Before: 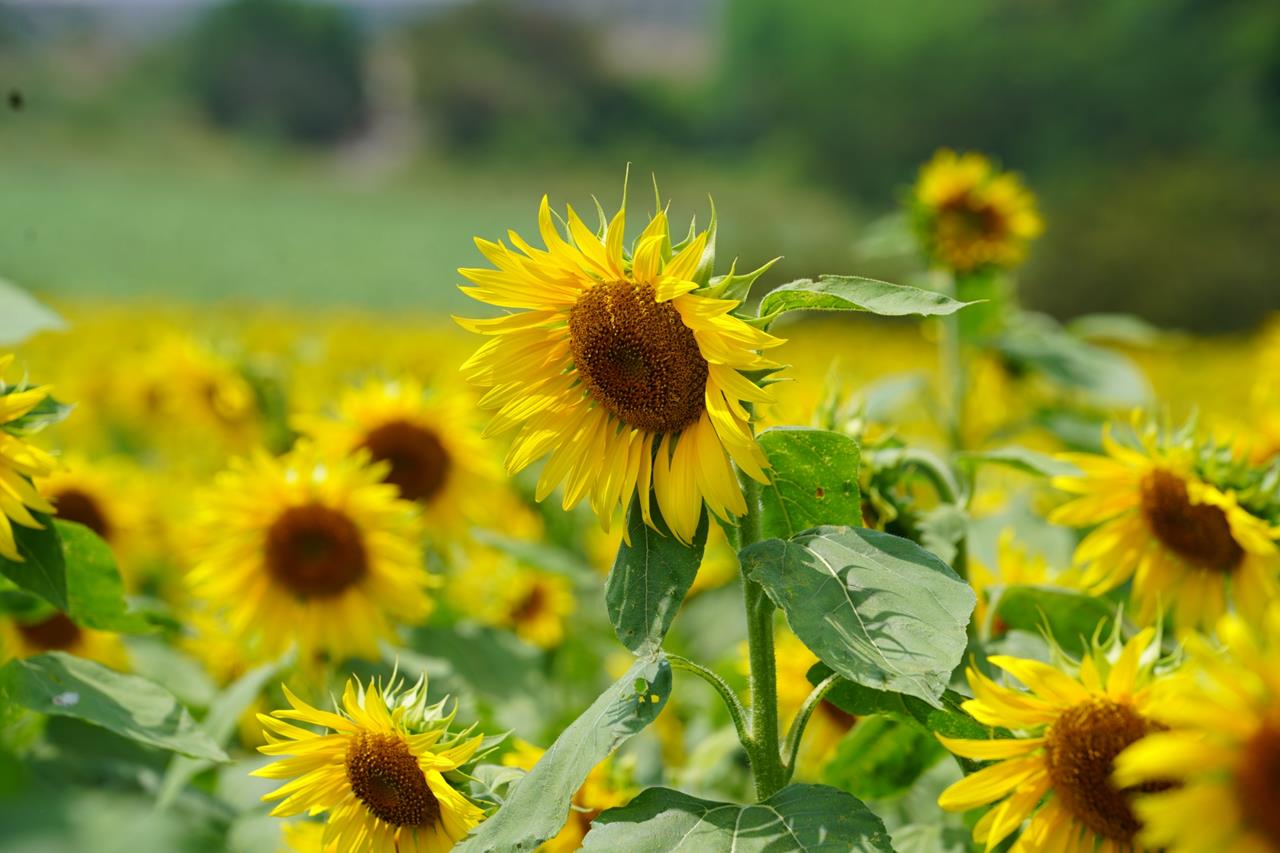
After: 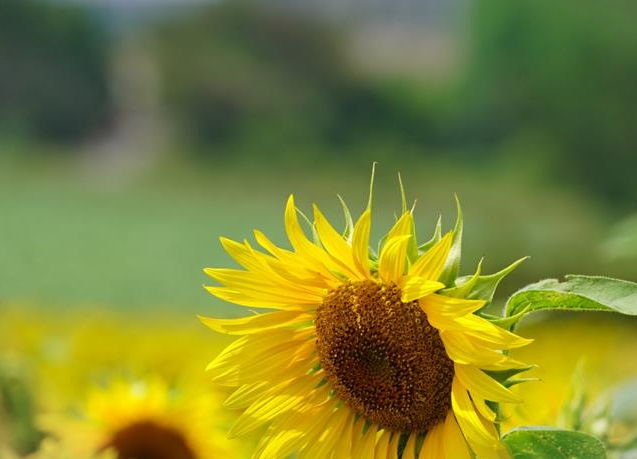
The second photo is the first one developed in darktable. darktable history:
crop: left 19.847%, right 30.363%, bottom 46.14%
vignetting: fall-off start 100.62%, fall-off radius 71.8%, saturation -0.655, width/height ratio 1.172
